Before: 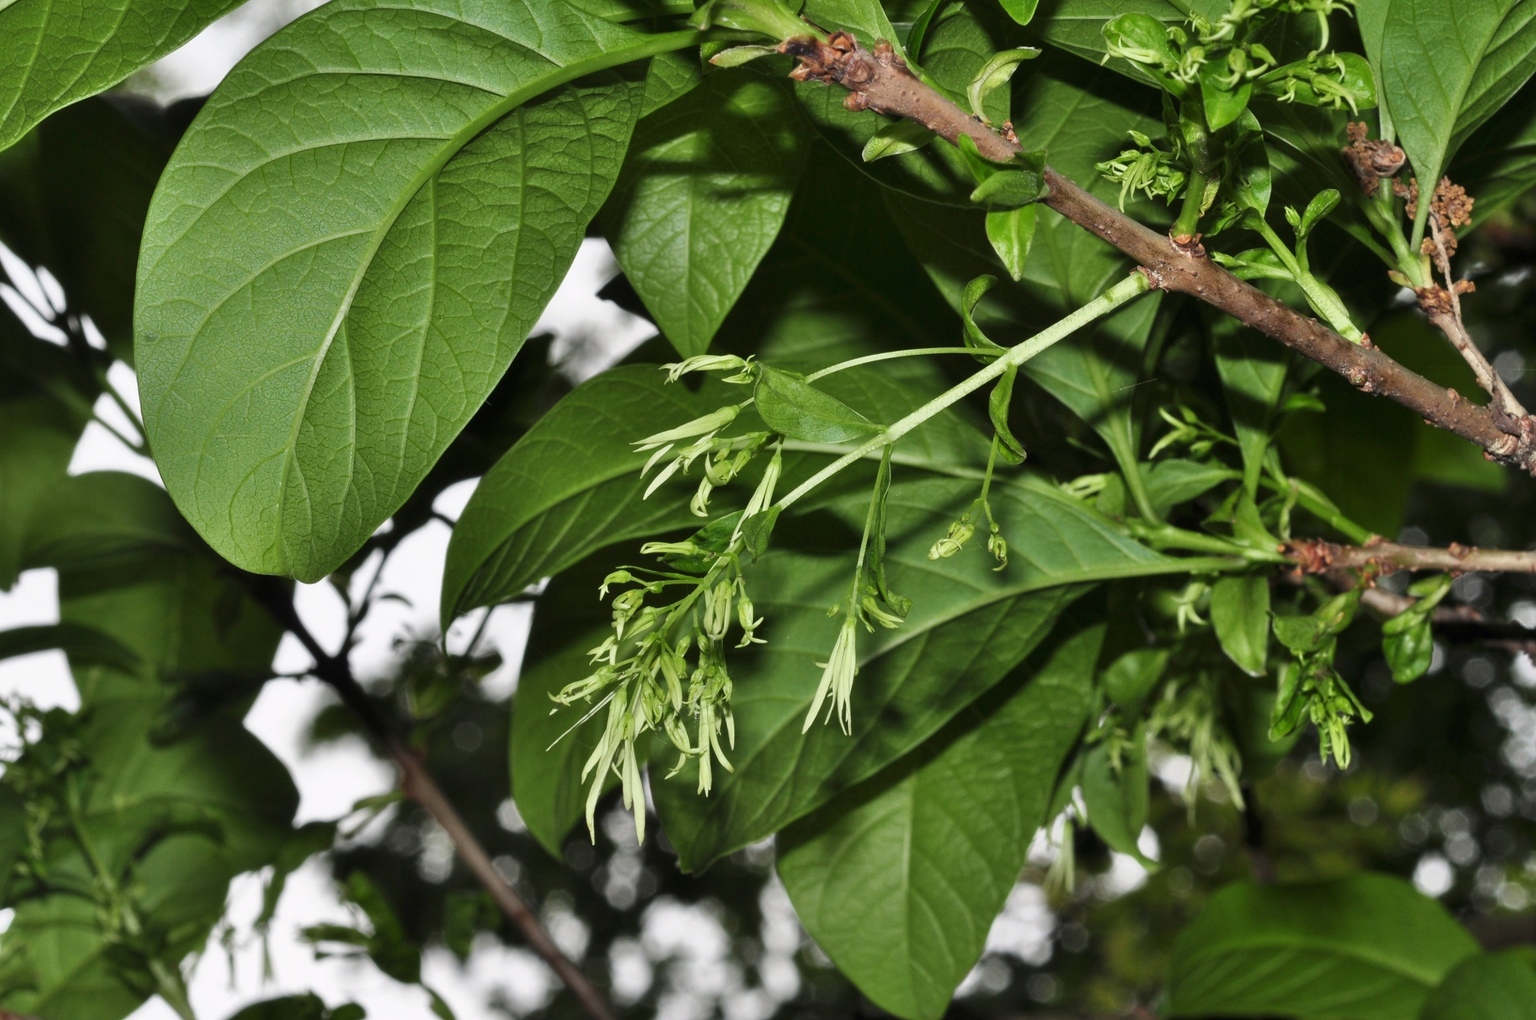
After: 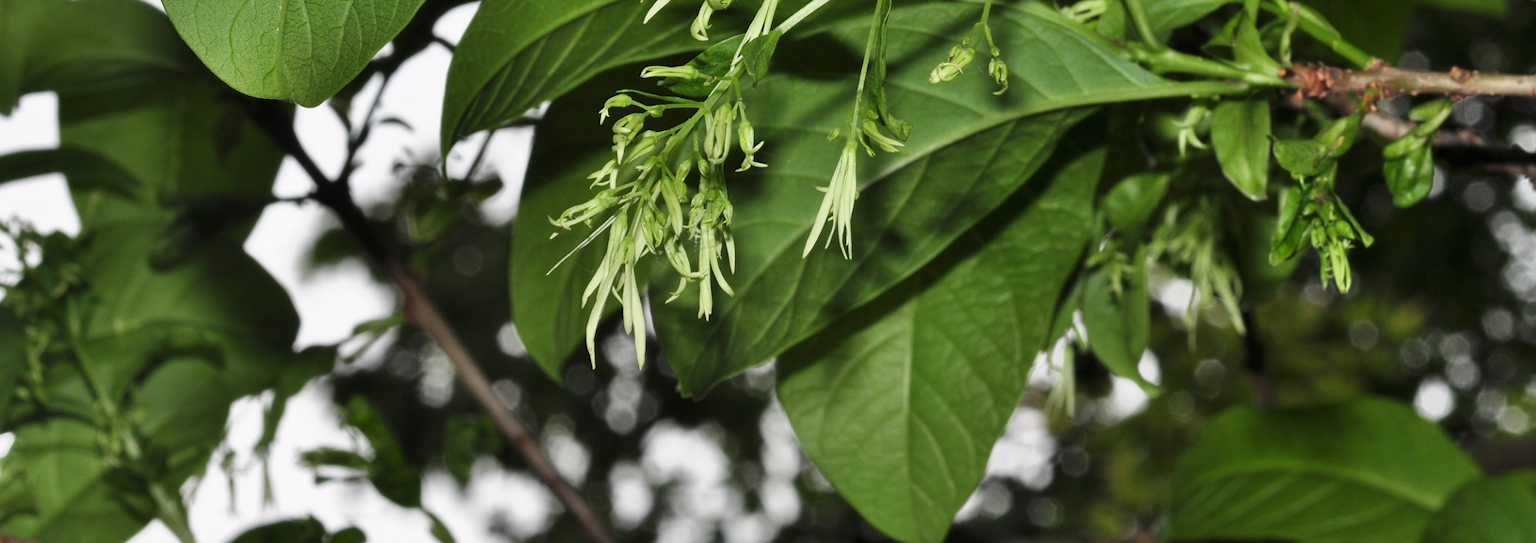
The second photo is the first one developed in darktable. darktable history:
crop and rotate: top 46.692%, right 0.038%
tone equalizer: on, module defaults
